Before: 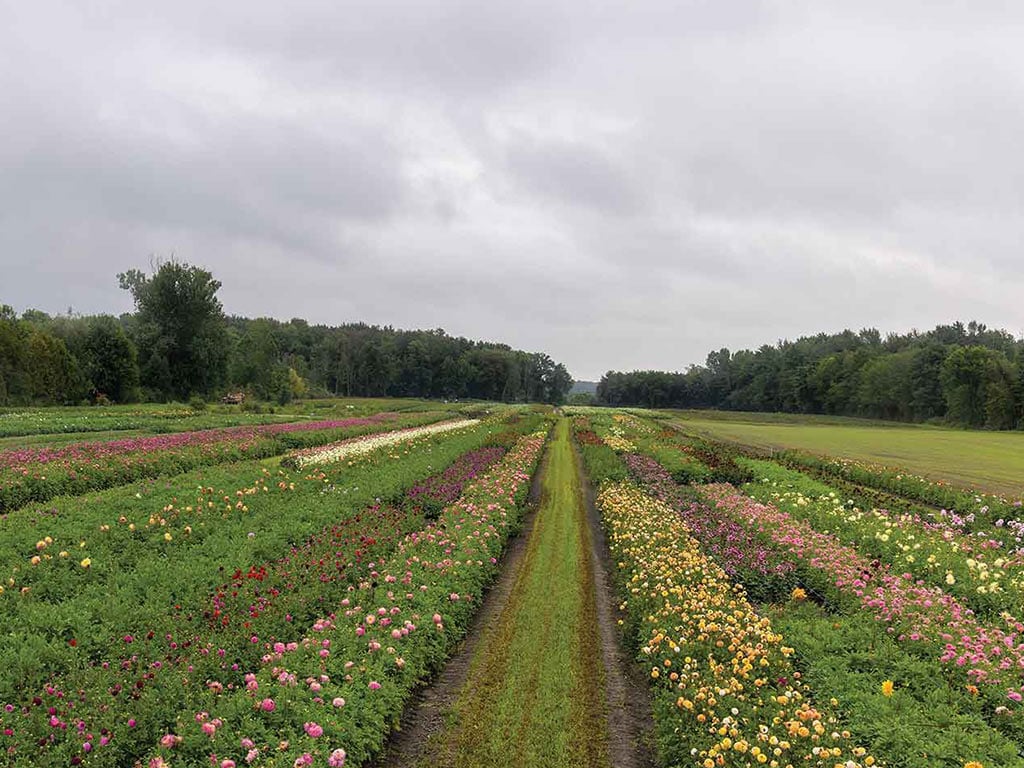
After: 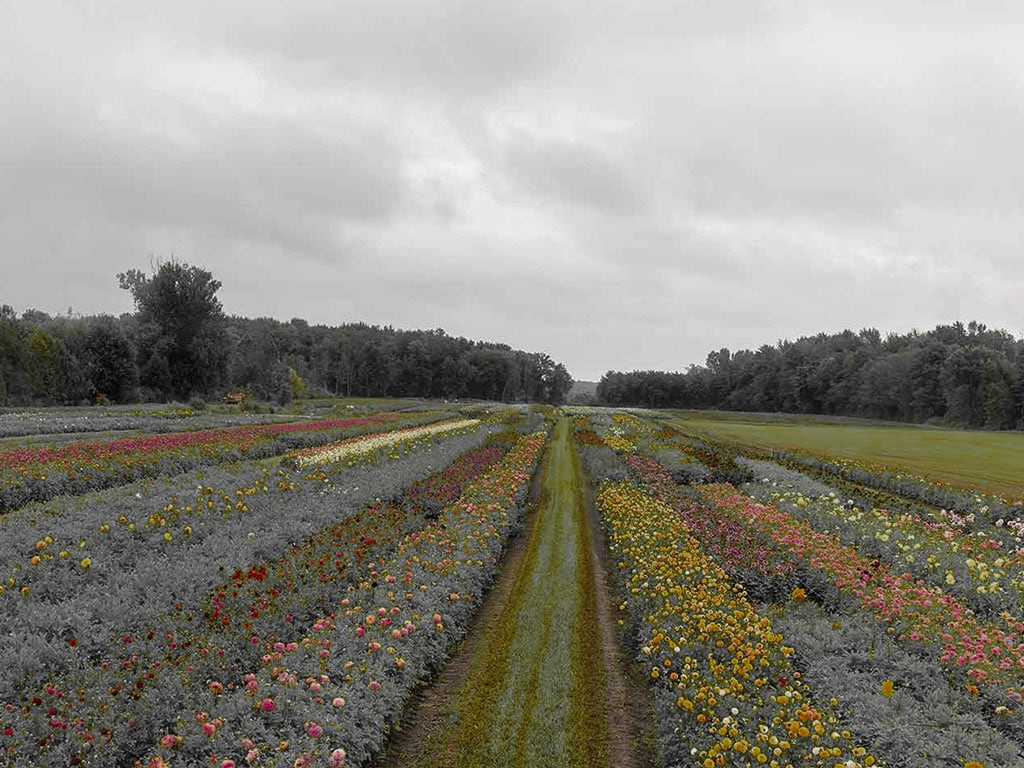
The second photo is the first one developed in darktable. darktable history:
exposure: compensate exposure bias true, compensate highlight preservation false
color zones: curves: ch0 [(0.004, 0.388) (0.125, 0.392) (0.25, 0.404) (0.375, 0.5) (0.5, 0.5) (0.625, 0.5) (0.75, 0.5) (0.875, 0.5)]; ch1 [(0, 0.5) (0.125, 0.5) (0.25, 0.5) (0.375, 0.124) (0.524, 0.124) (0.645, 0.128) (0.789, 0.132) (0.914, 0.096) (0.998, 0.068)], mix 100.88%
